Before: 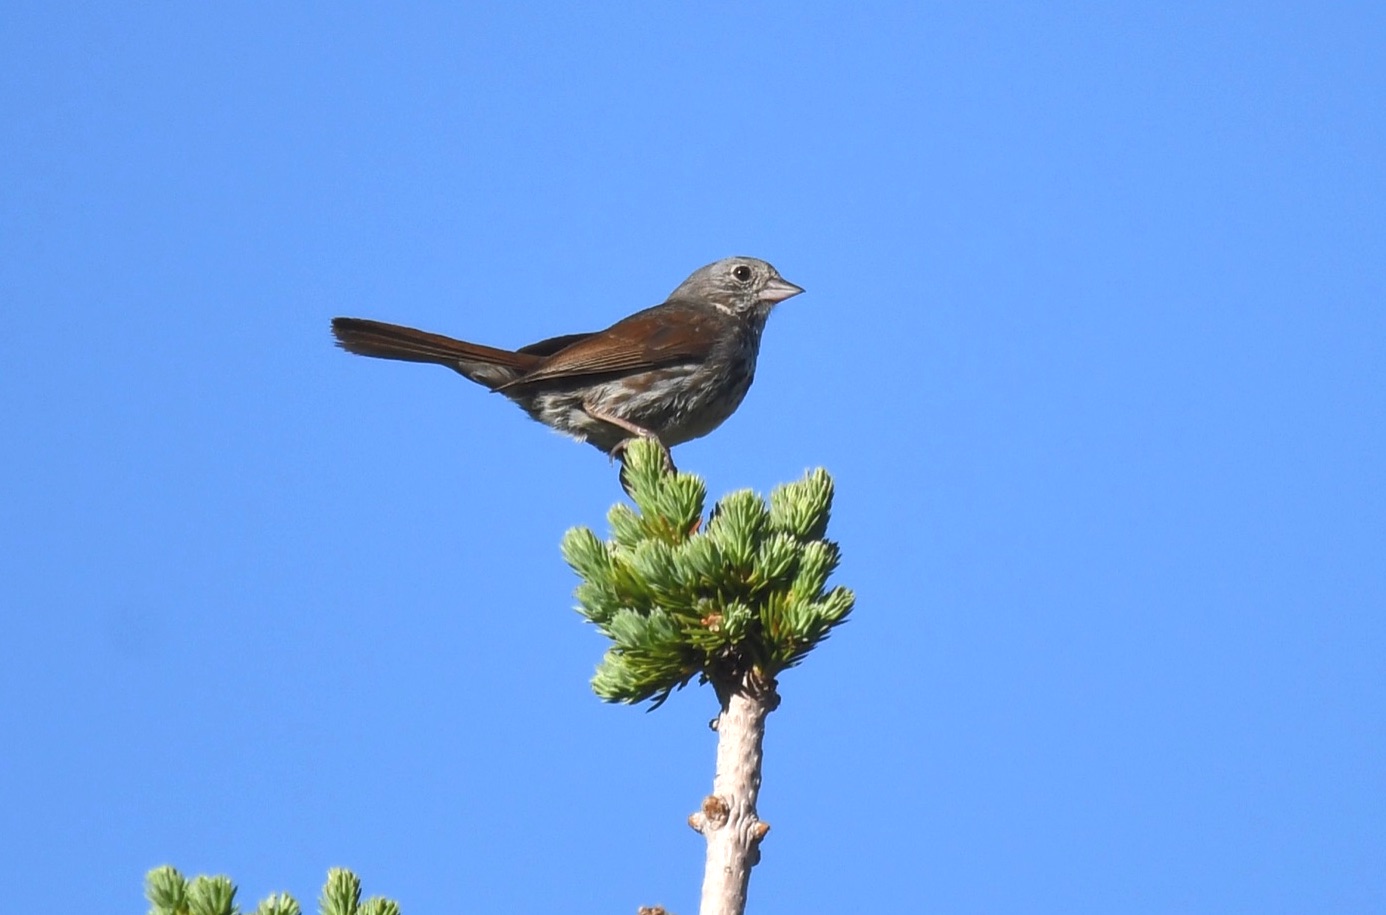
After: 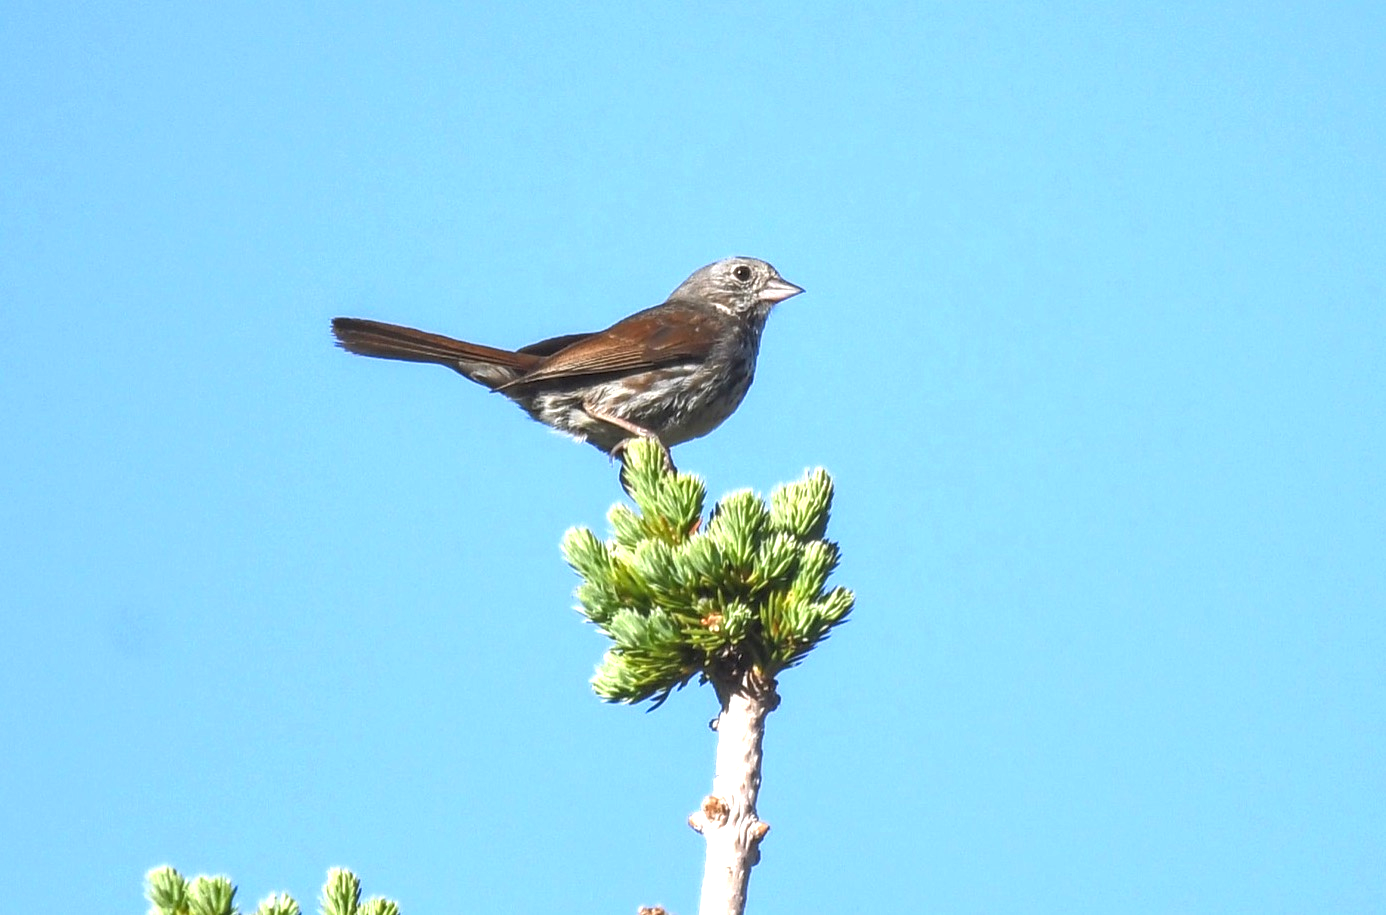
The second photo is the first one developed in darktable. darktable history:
local contrast: on, module defaults
tone equalizer: on, module defaults
haze removal: strength 0.02, distance 0.25, compatibility mode true, adaptive false
exposure: exposure 0.935 EV, compensate highlight preservation false
